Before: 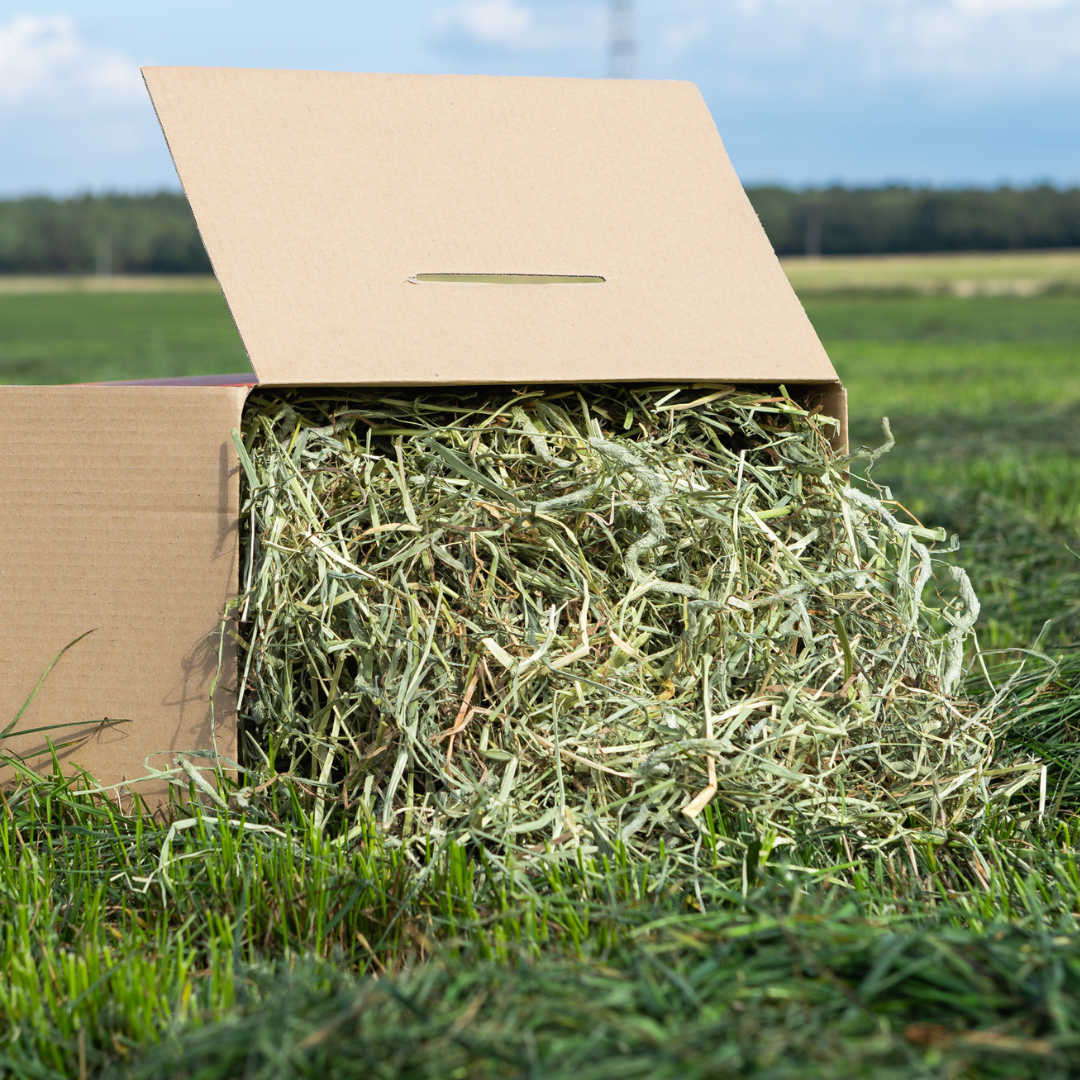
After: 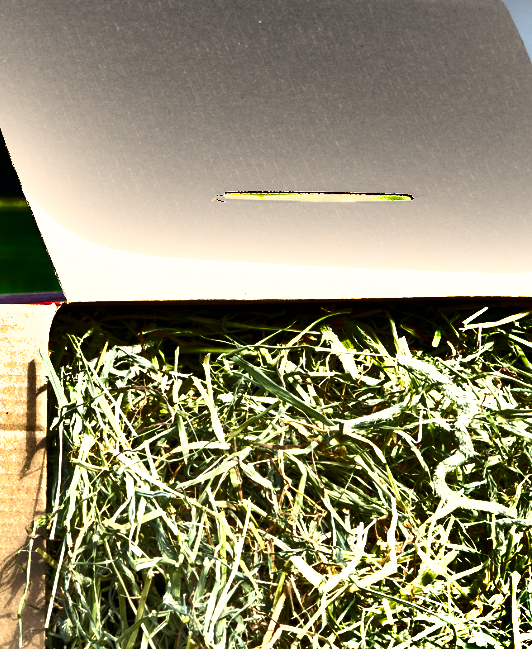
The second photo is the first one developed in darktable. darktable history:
shadows and highlights: shadows 20.91, highlights -82.73, soften with gaussian
exposure: black level correction 0.001, exposure 1.3 EV, compensate highlight preservation false
crop: left 17.835%, top 7.675%, right 32.881%, bottom 32.213%
